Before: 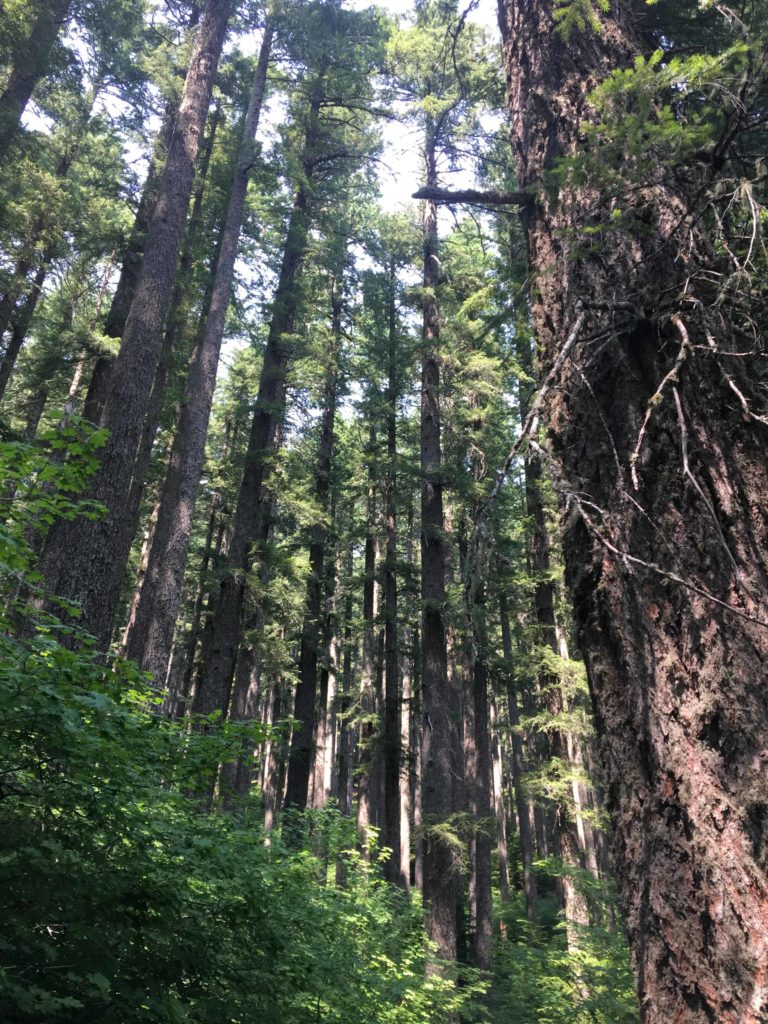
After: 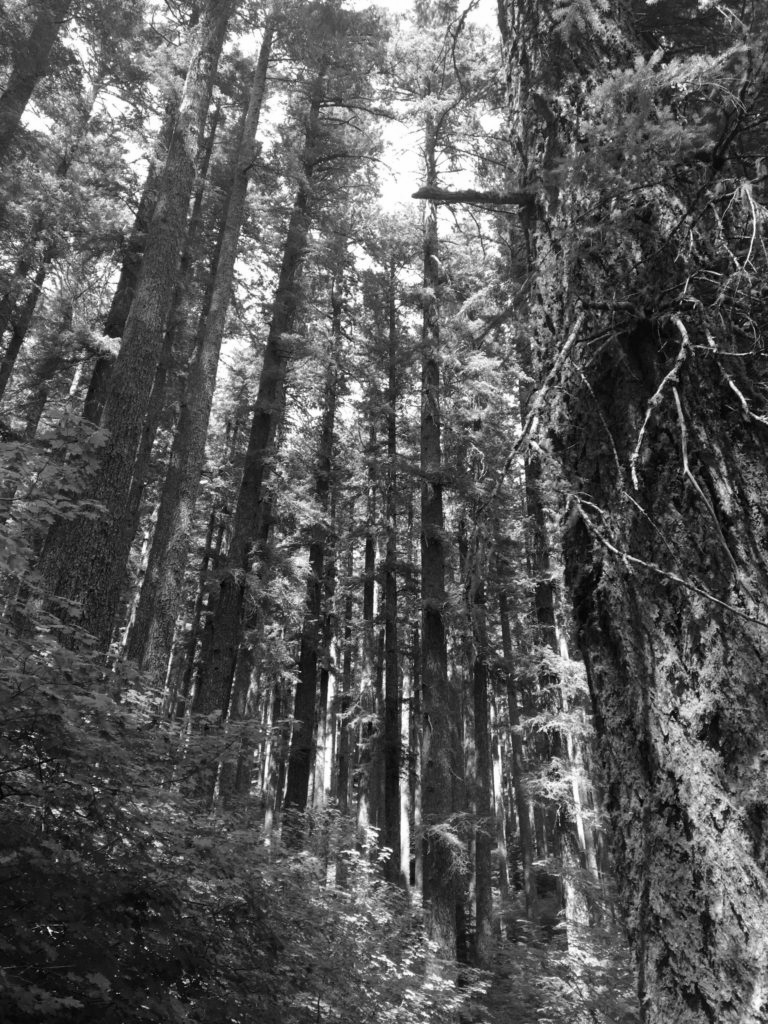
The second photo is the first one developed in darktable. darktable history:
monochrome: size 3.1
color zones: curves: ch1 [(0, 0.513) (0.143, 0.524) (0.286, 0.511) (0.429, 0.506) (0.571, 0.503) (0.714, 0.503) (0.857, 0.508) (1, 0.513)]
white balance: red 0.967, blue 1.049
